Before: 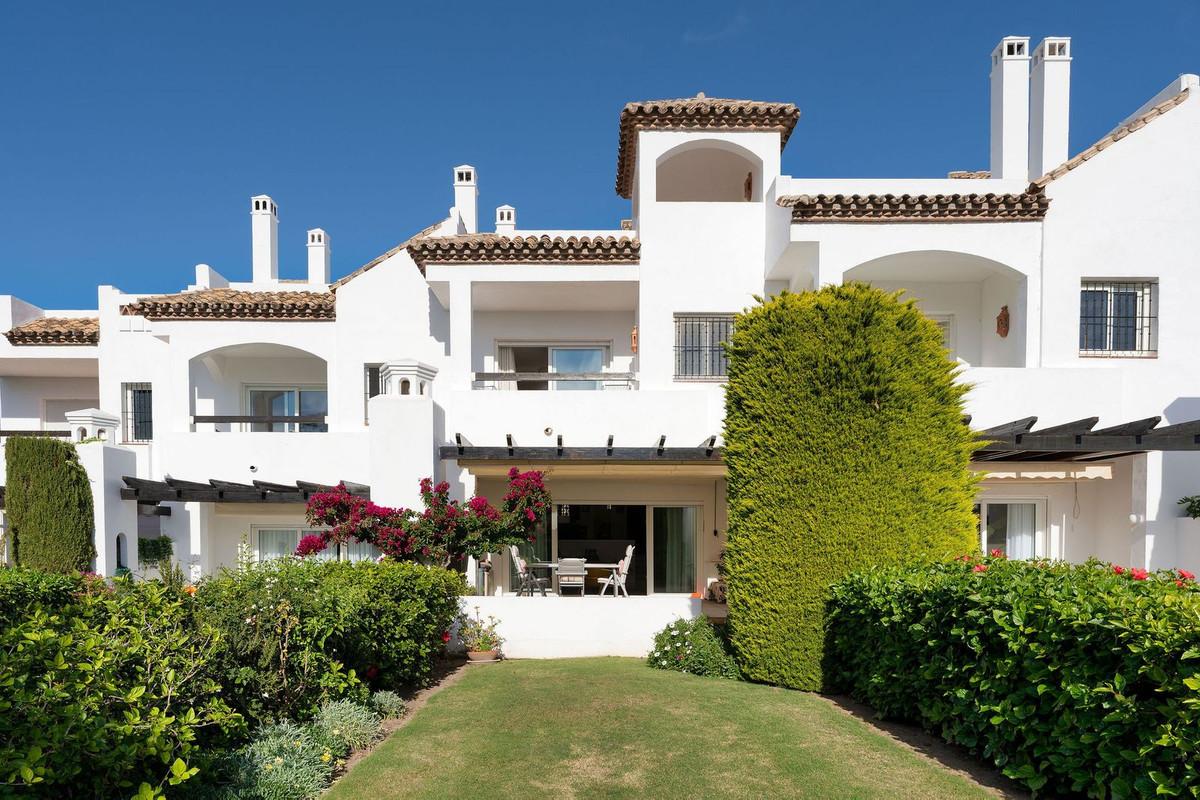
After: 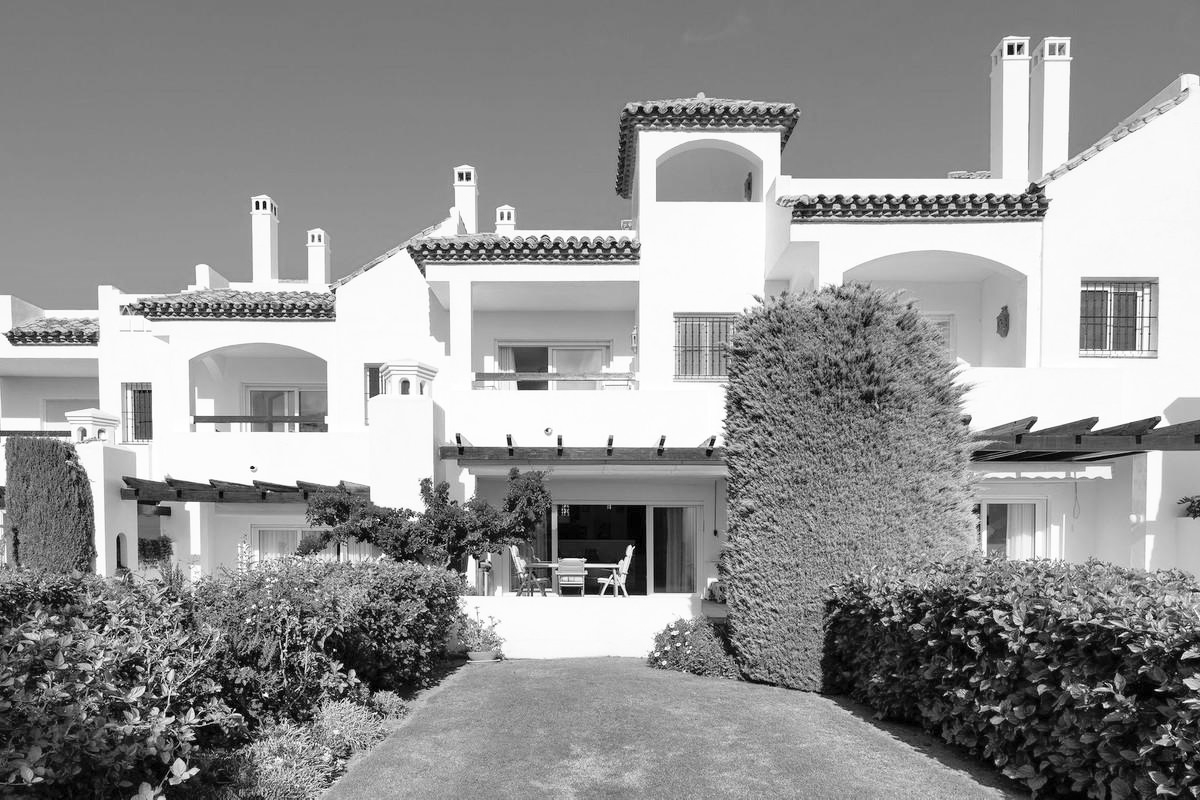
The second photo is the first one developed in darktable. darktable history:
rgb curve: curves: ch0 [(0, 0) (0.078, 0.051) (0.929, 0.956) (1, 1)], compensate middle gray true
contrast brightness saturation: brightness 0.18, saturation -0.5
monochrome: on, module defaults
